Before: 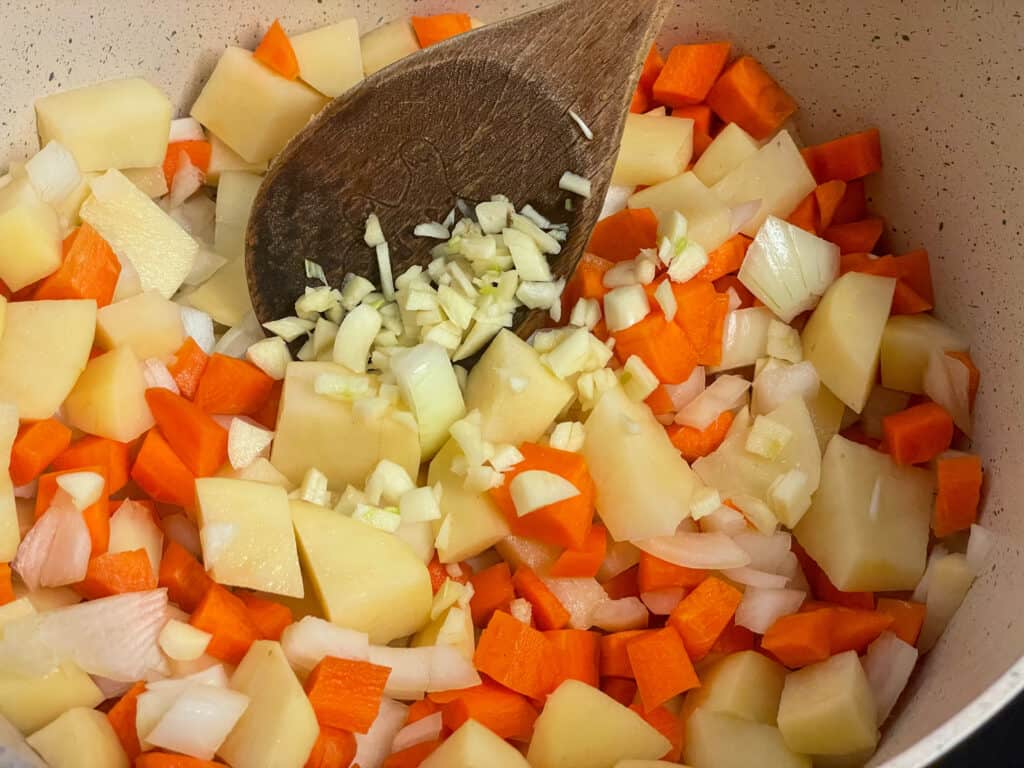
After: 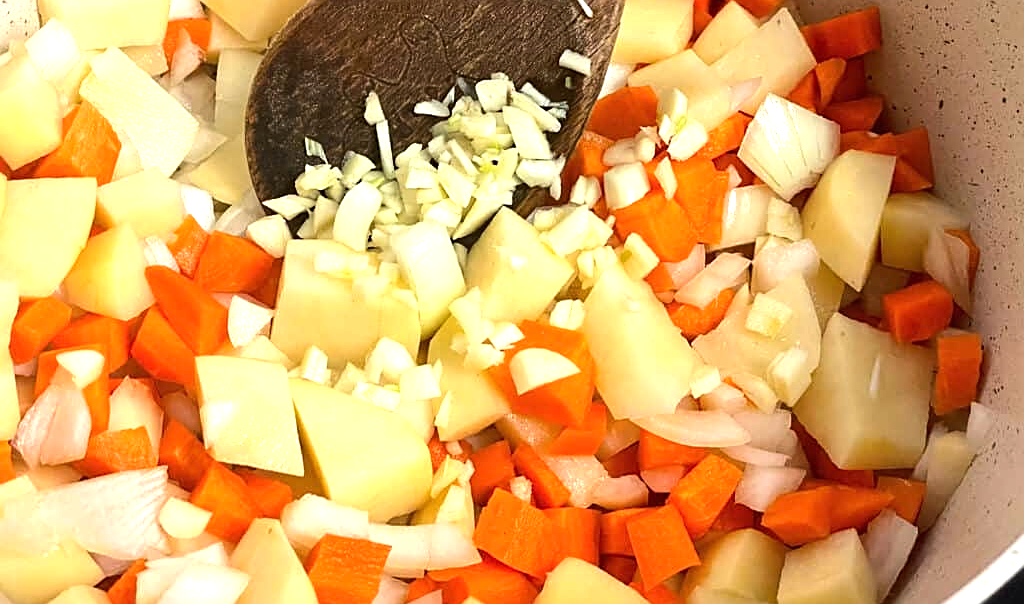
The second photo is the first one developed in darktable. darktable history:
sharpen: on, module defaults
exposure: black level correction 0, exposure 0.5 EV, compensate highlight preservation false
tone equalizer: -8 EV -0.455 EV, -7 EV -0.38 EV, -6 EV -0.333 EV, -5 EV -0.255 EV, -3 EV 0.232 EV, -2 EV 0.331 EV, -1 EV 0.393 EV, +0 EV 0.399 EV, edges refinement/feathering 500, mask exposure compensation -1.57 EV, preserve details no
crop and rotate: top 15.937%, bottom 5.314%
